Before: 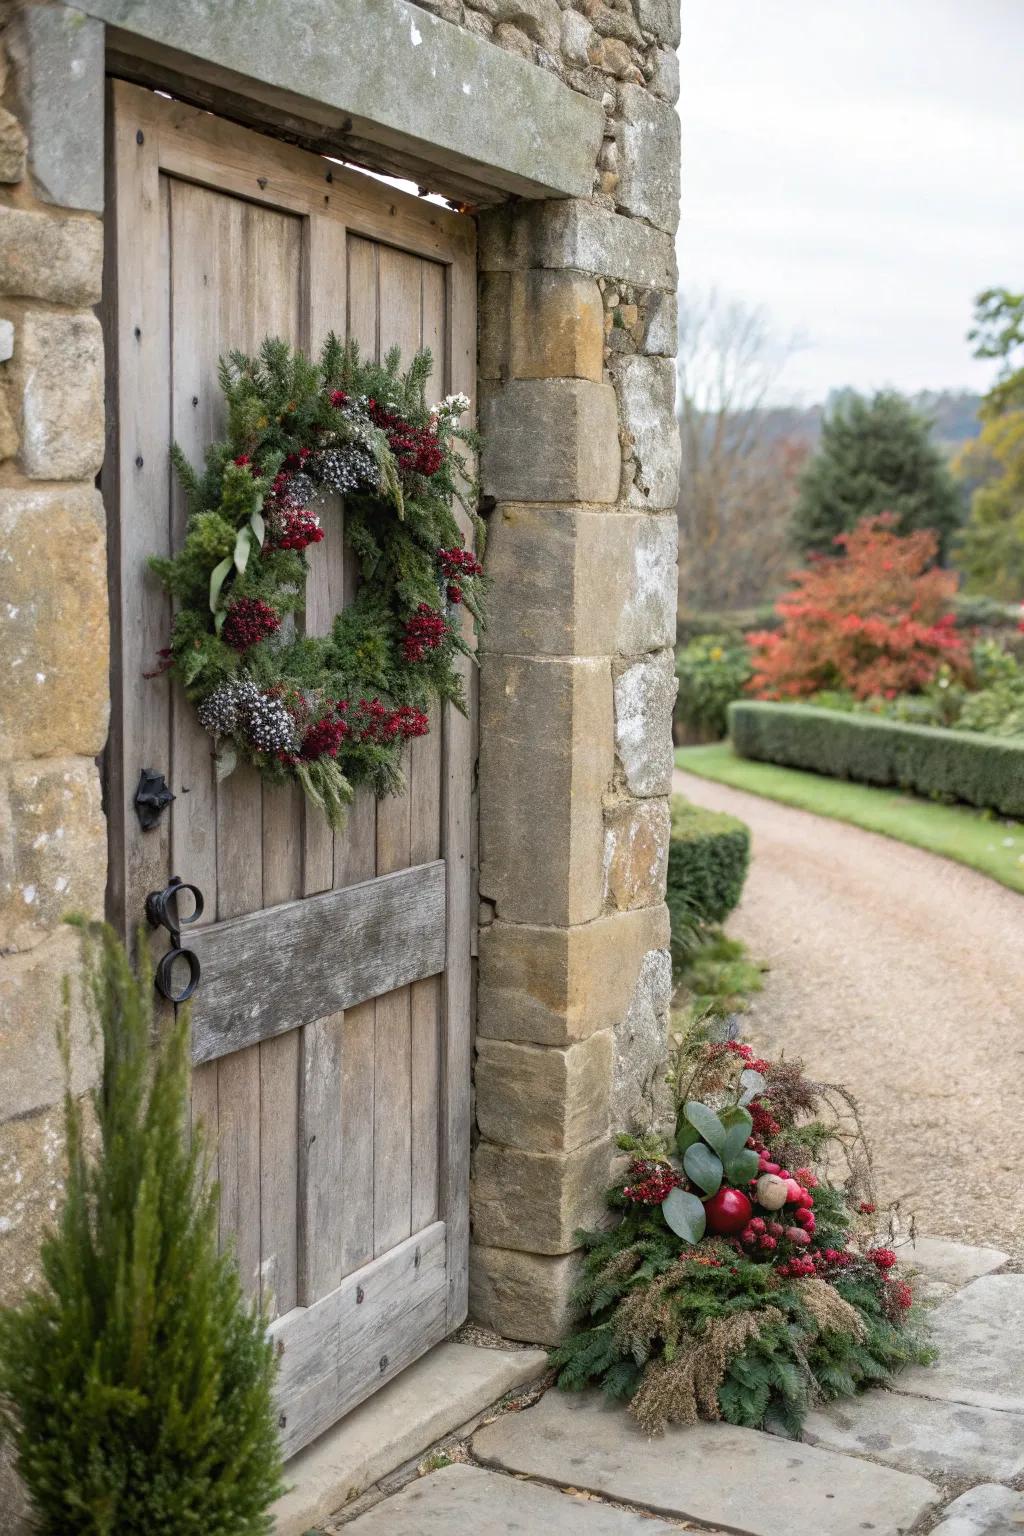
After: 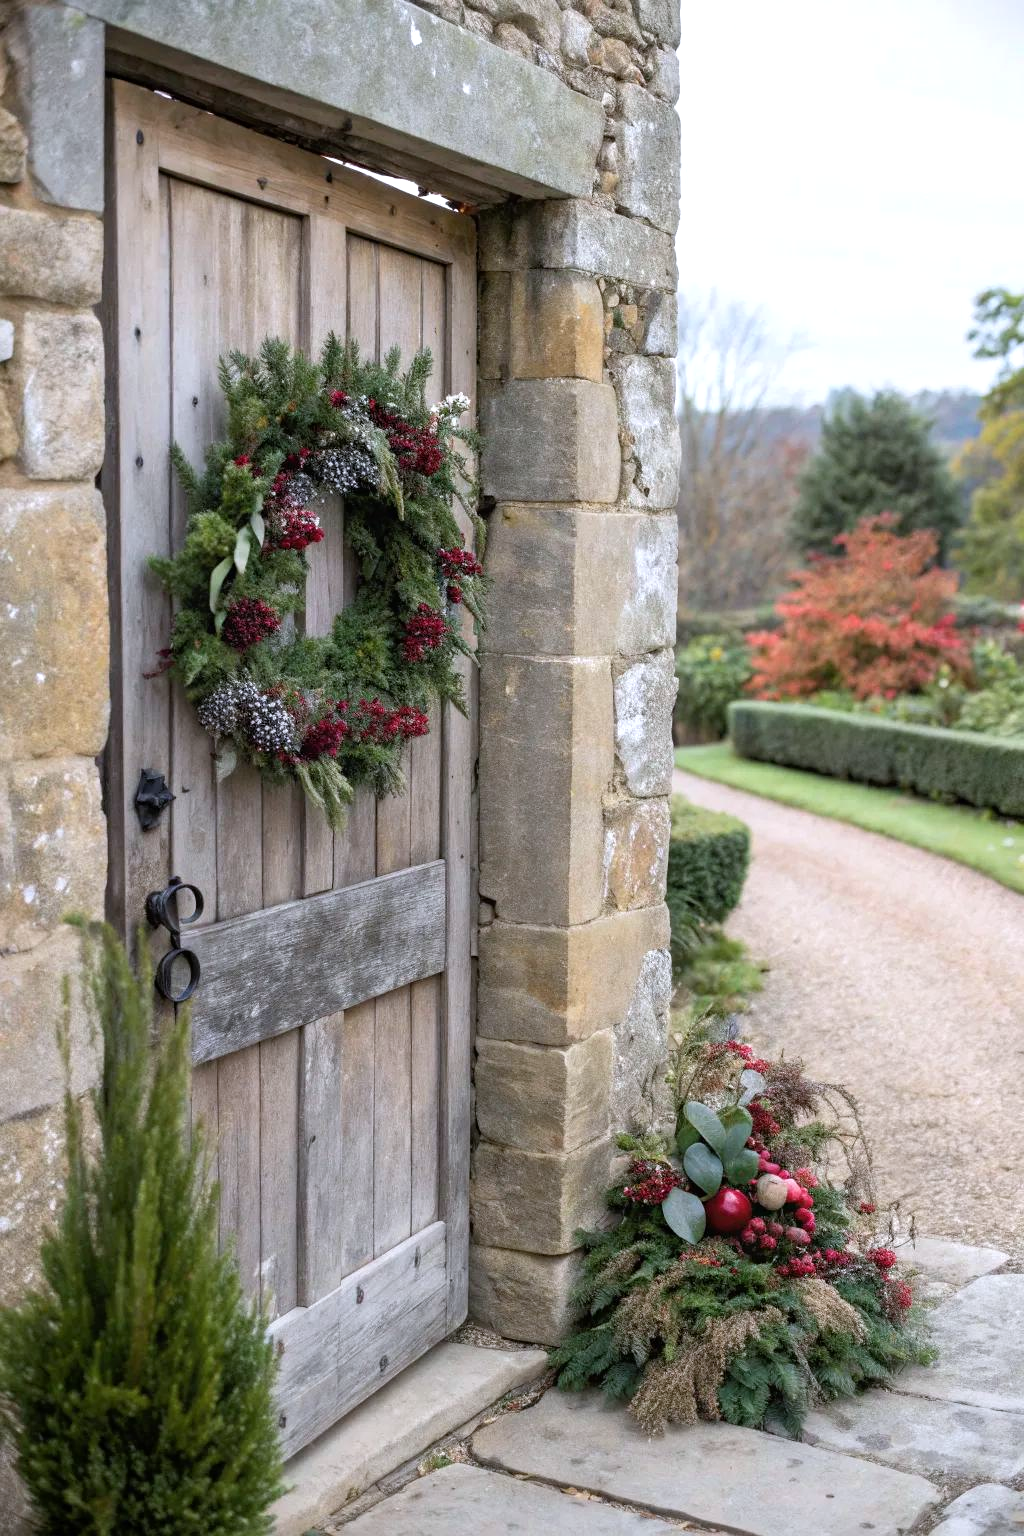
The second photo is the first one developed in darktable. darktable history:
color calibration: illuminant as shot in camera, x 0.358, y 0.373, temperature 4628.91 K, gamut compression 1.7
exposure: black level correction 0.001, compensate highlight preservation false
levels: levels [0, 0.476, 0.951]
tone equalizer: -8 EV -0.55 EV, edges refinement/feathering 500, mask exposure compensation -1.57 EV, preserve details no
